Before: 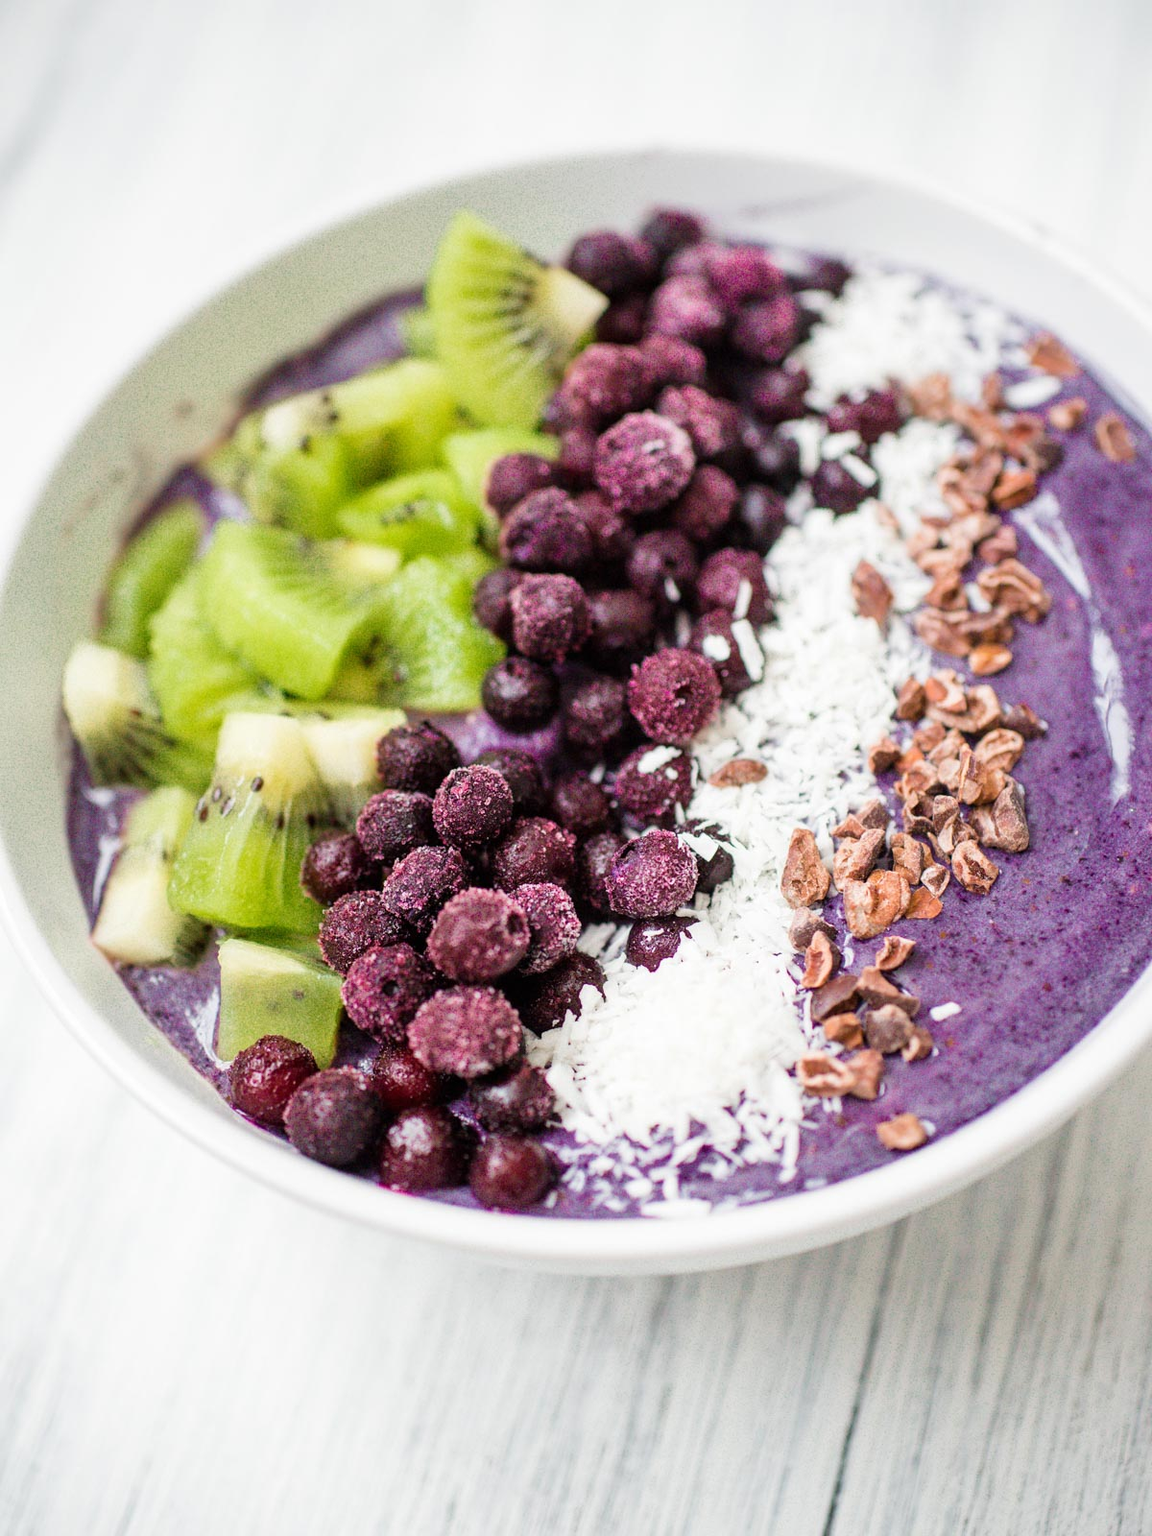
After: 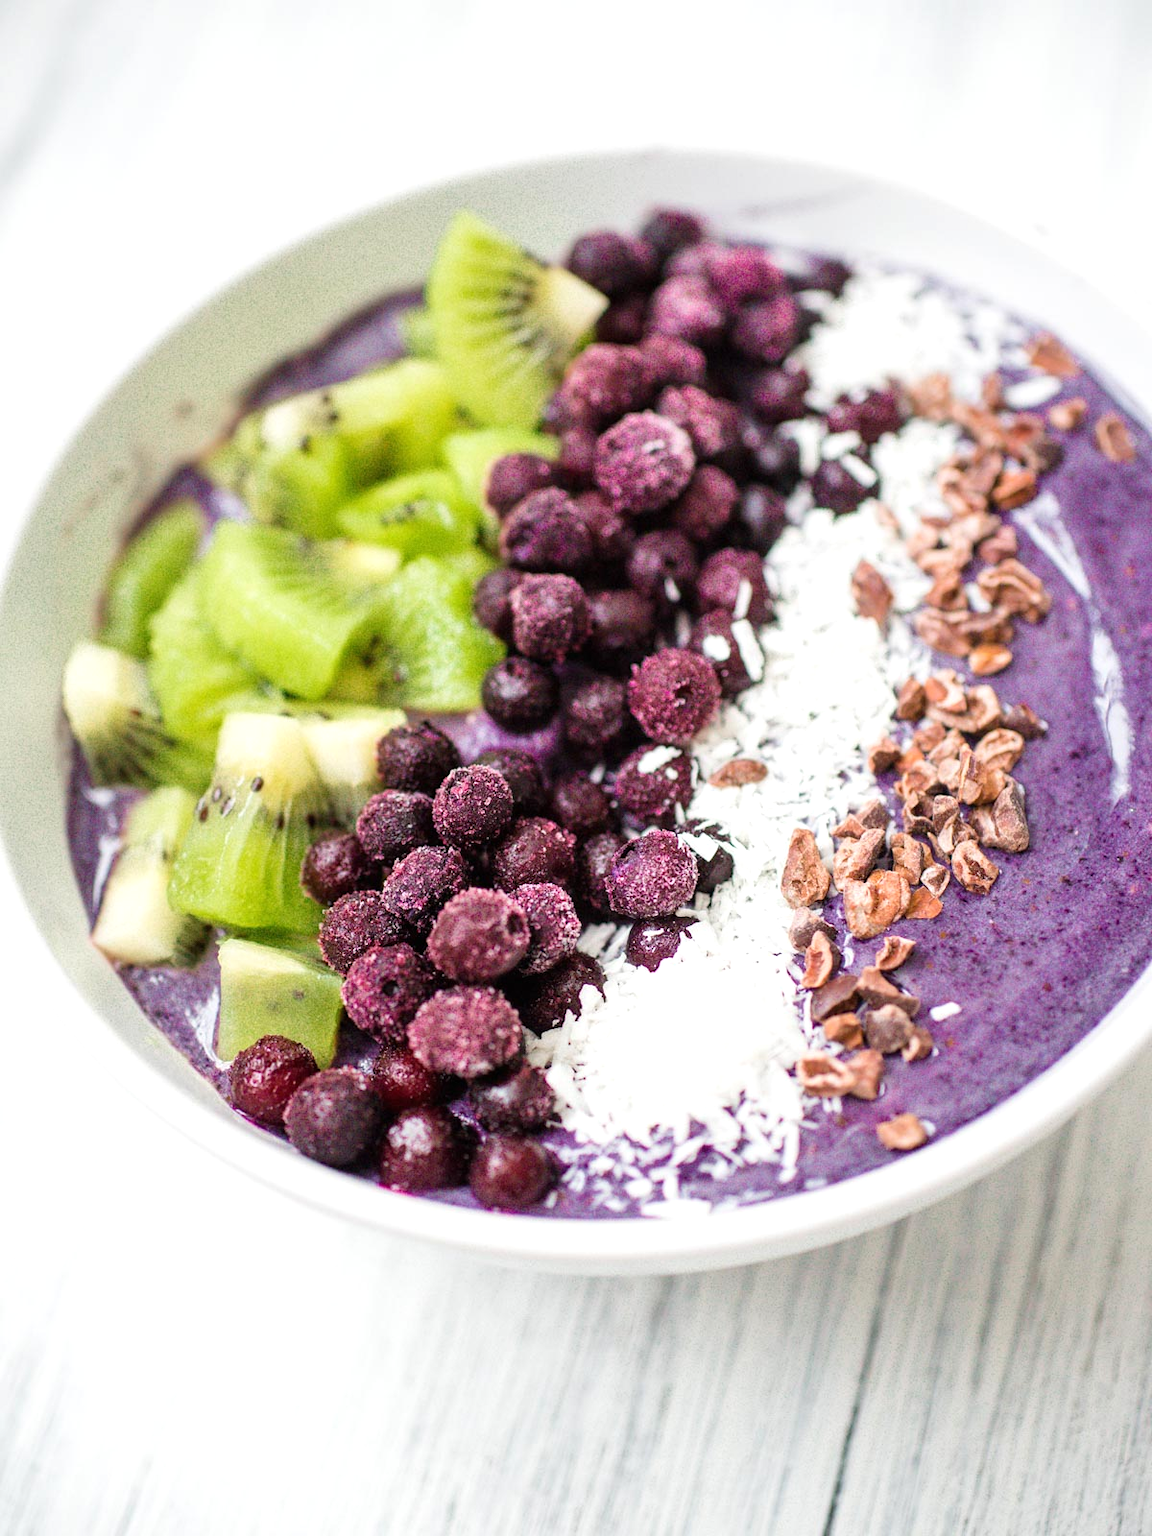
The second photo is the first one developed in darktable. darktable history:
exposure: black level correction 0, exposure 0.2 EV, compensate exposure bias true, compensate highlight preservation false
